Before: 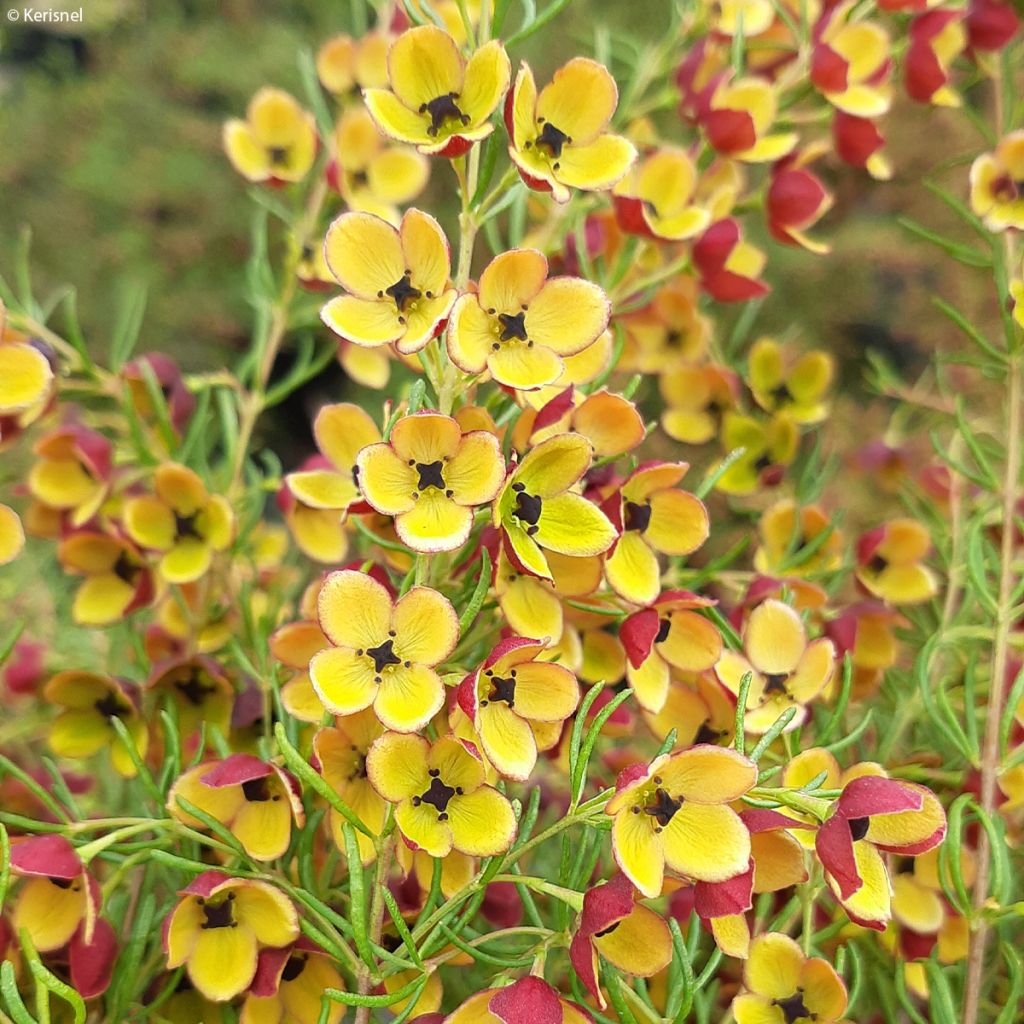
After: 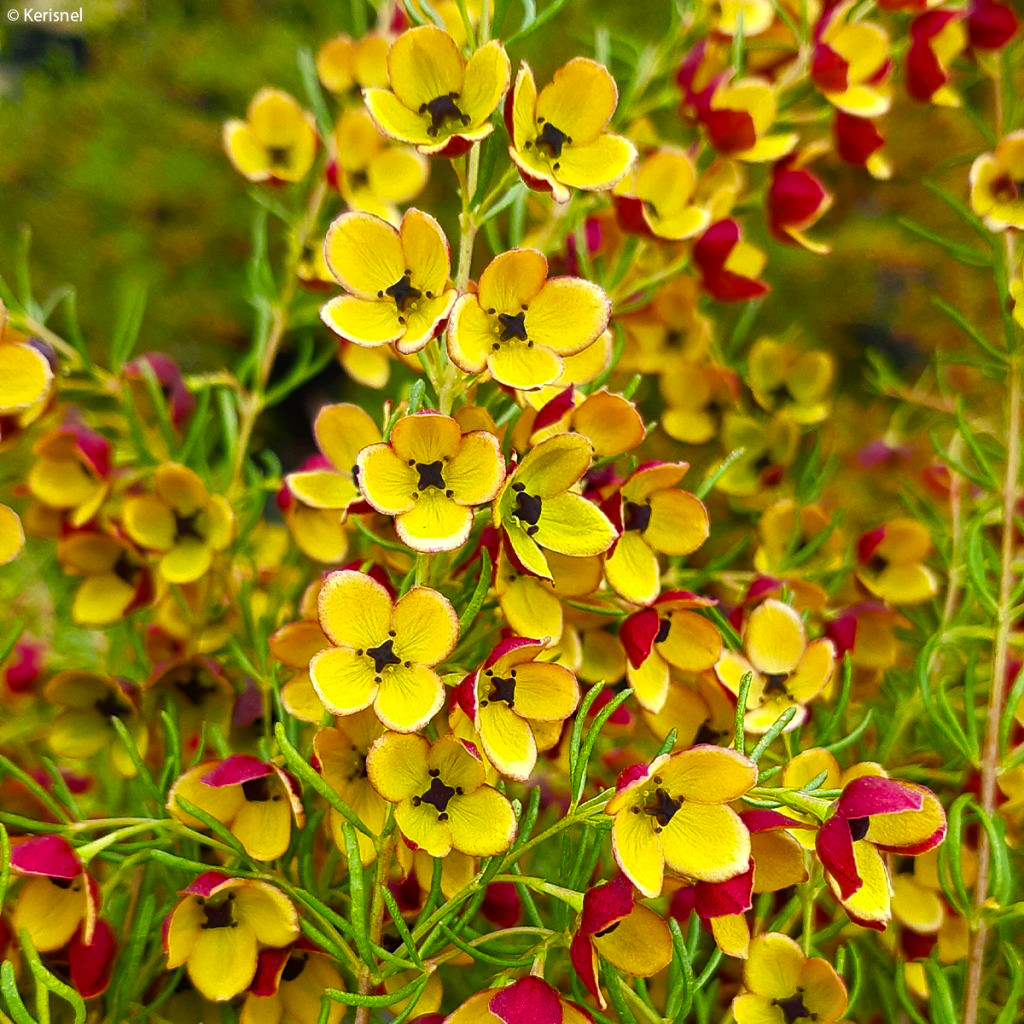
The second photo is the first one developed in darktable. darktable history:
exposure: exposure -0.447 EV, compensate highlight preservation false
color balance rgb: perceptual saturation grading › global saturation 40.501%, perceptual saturation grading › highlights -25.775%, perceptual saturation grading › mid-tones 35.715%, perceptual saturation grading › shadows 35.702%, perceptual brilliance grading › global brilliance 15.128%, perceptual brilliance grading › shadows -35.054%, global vibrance 20%
shadows and highlights: shadows 75.95, highlights -26.38, shadows color adjustment 98.01%, highlights color adjustment 59.24%, soften with gaussian
